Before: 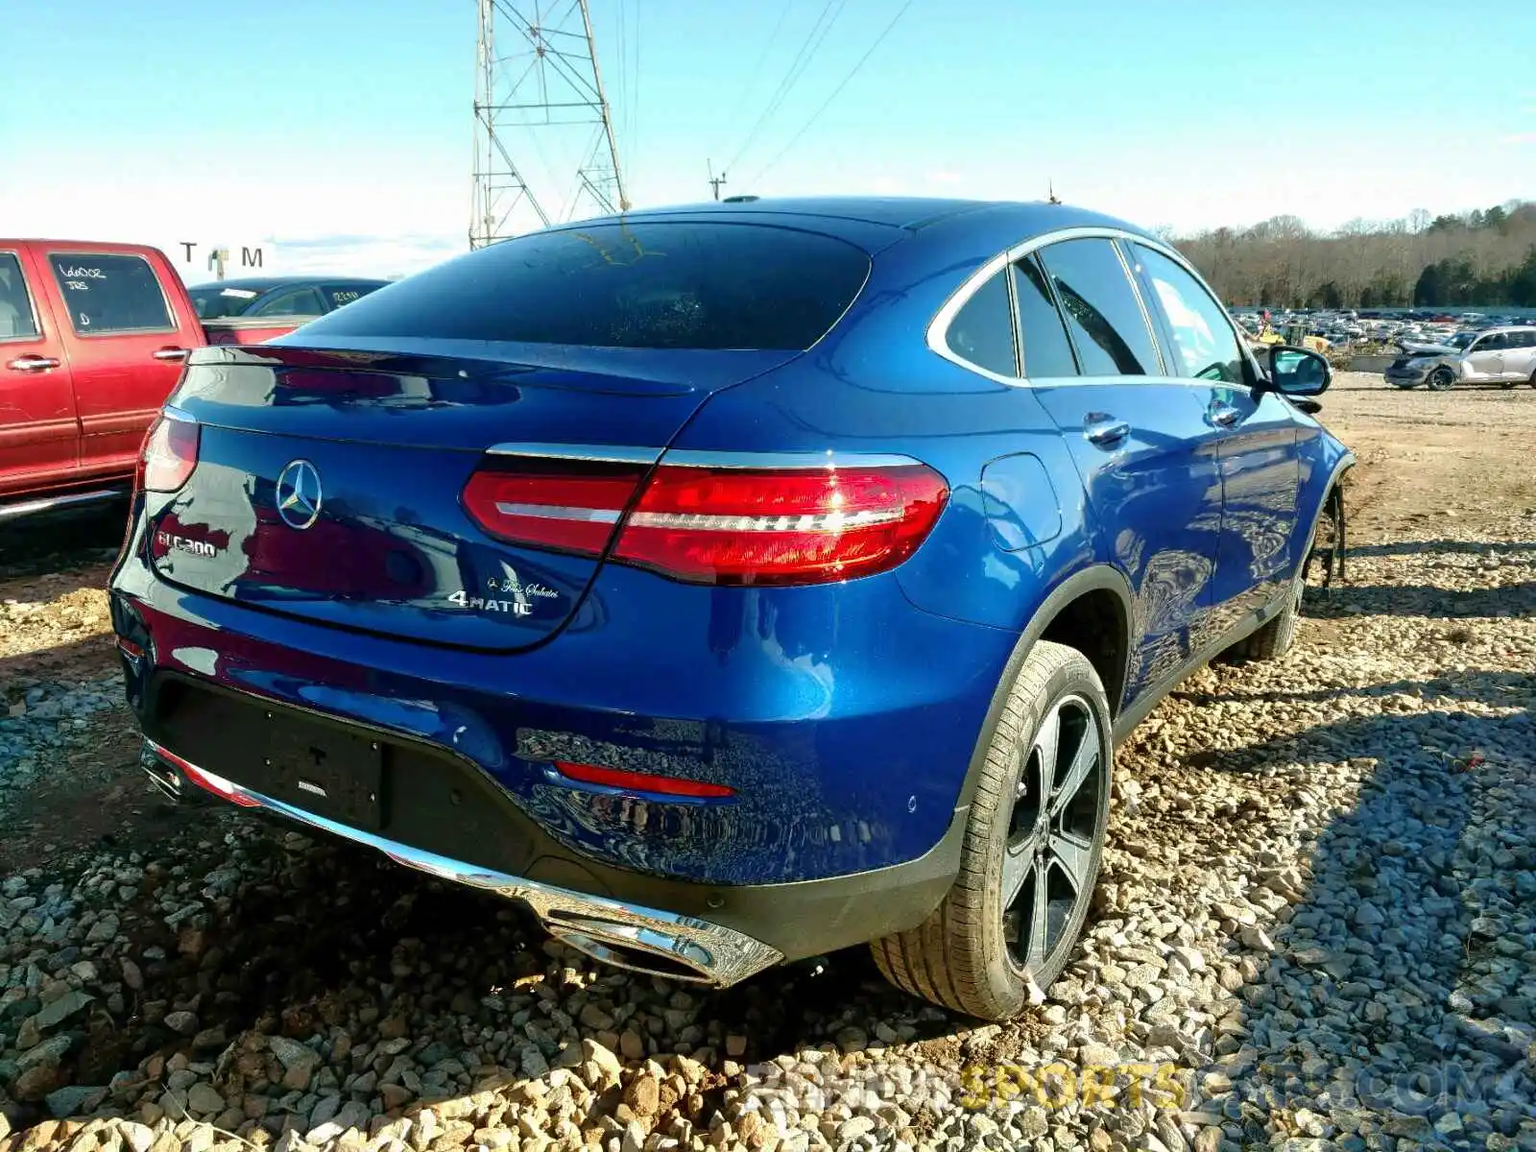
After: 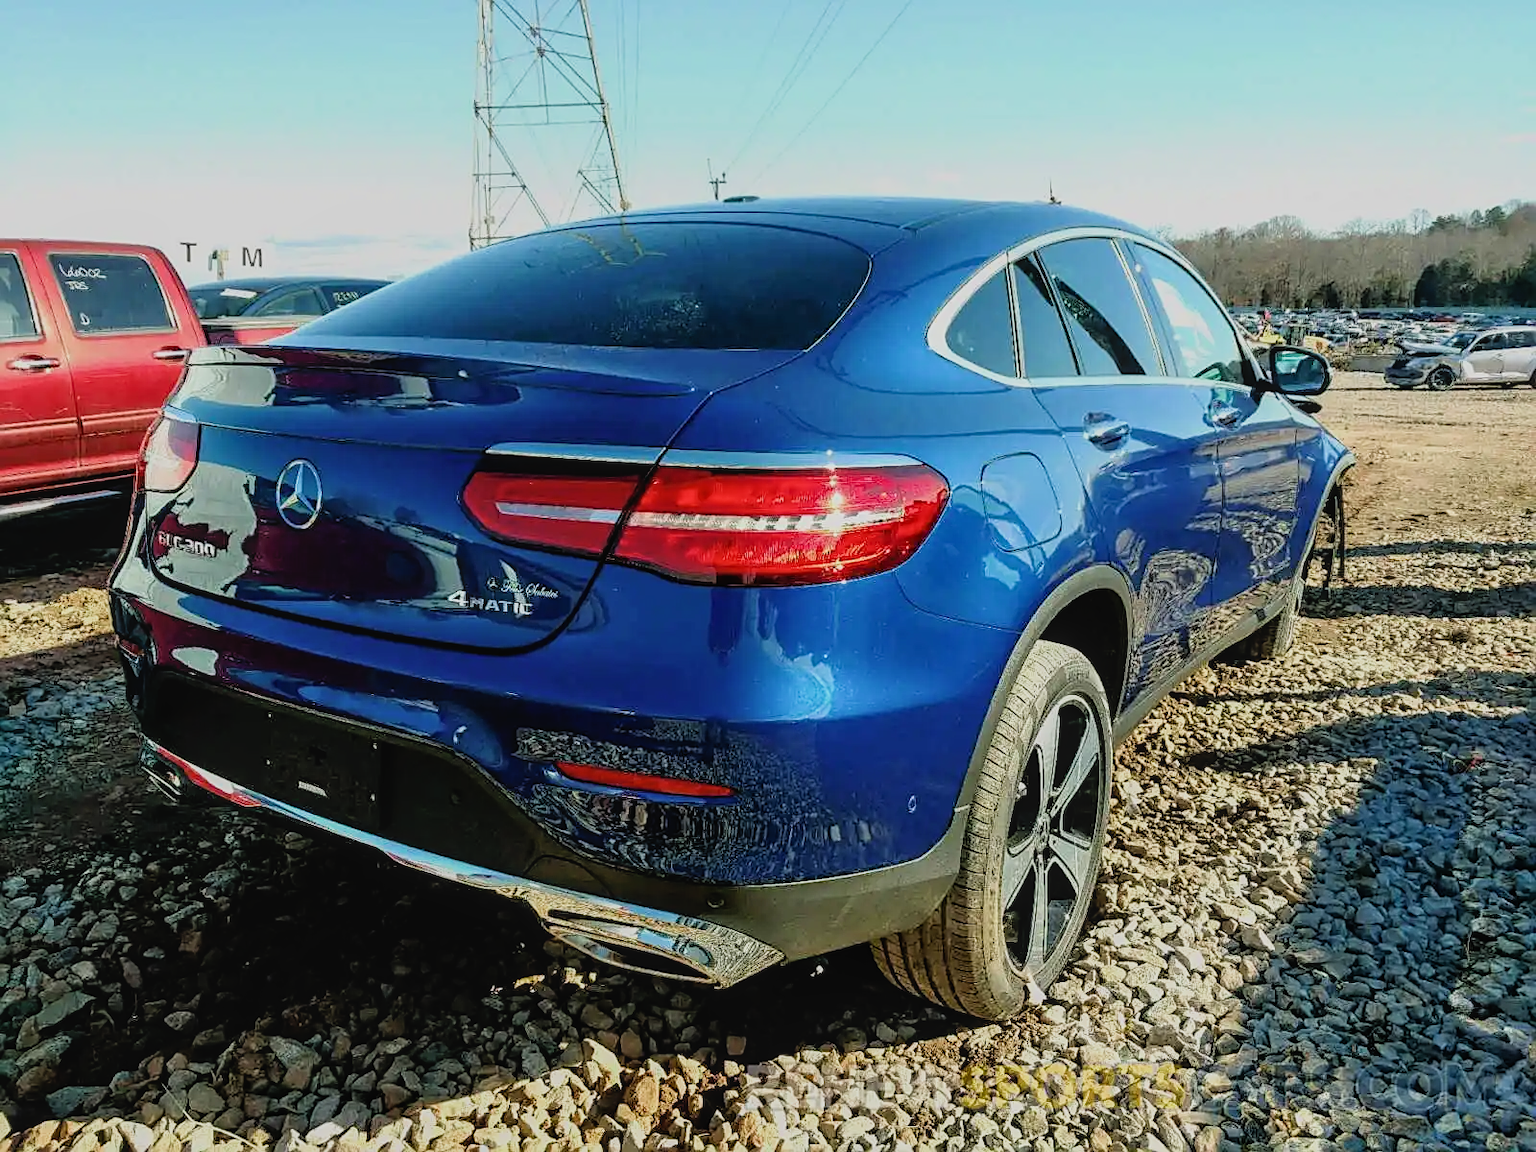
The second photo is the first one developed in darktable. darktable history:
sharpen: on, module defaults
filmic rgb: black relative exposure -7.92 EV, white relative exposure 4.13 EV, threshold 3 EV, hardness 4.02, latitude 51.22%, contrast 1.013, shadows ↔ highlights balance 5.35%, color science v5 (2021), contrast in shadows safe, contrast in highlights safe, enable highlight reconstruction true
local contrast: detail 110%
